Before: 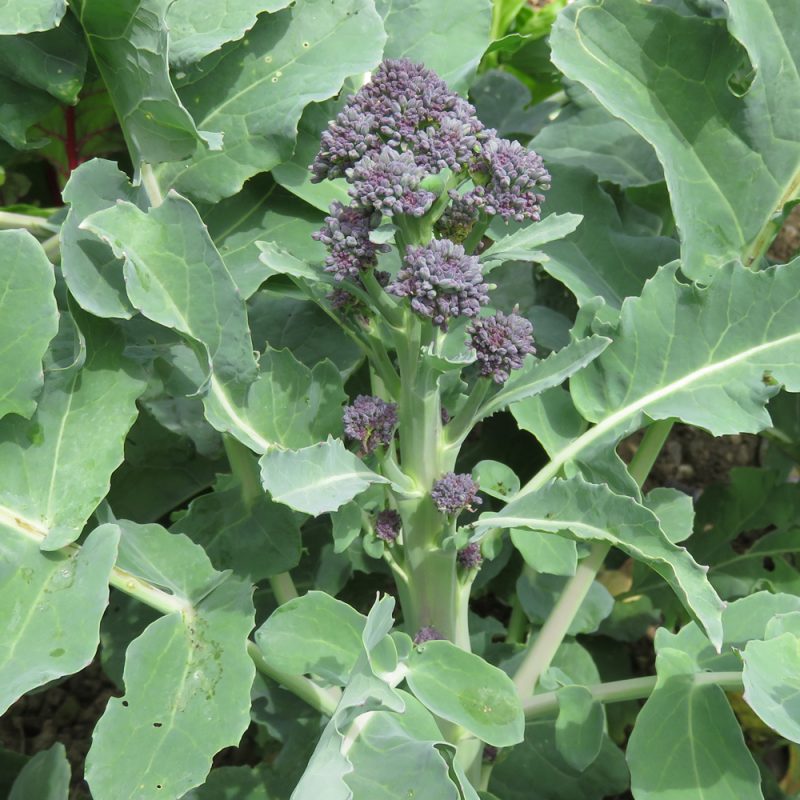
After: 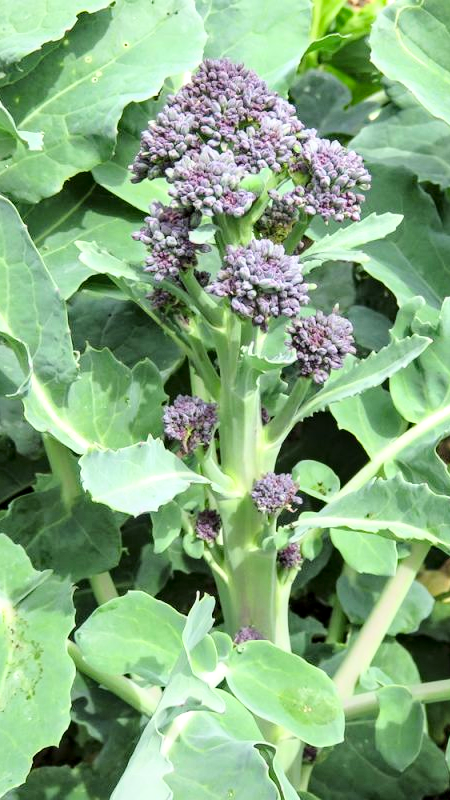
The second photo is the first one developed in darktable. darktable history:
haze removal: adaptive false
base curve: curves: ch0 [(0, 0) (0.028, 0.03) (0.121, 0.232) (0.46, 0.748) (0.859, 0.968) (1, 1)]
local contrast: highlights 83%, shadows 81%
crop and rotate: left 22.516%, right 21.234%
